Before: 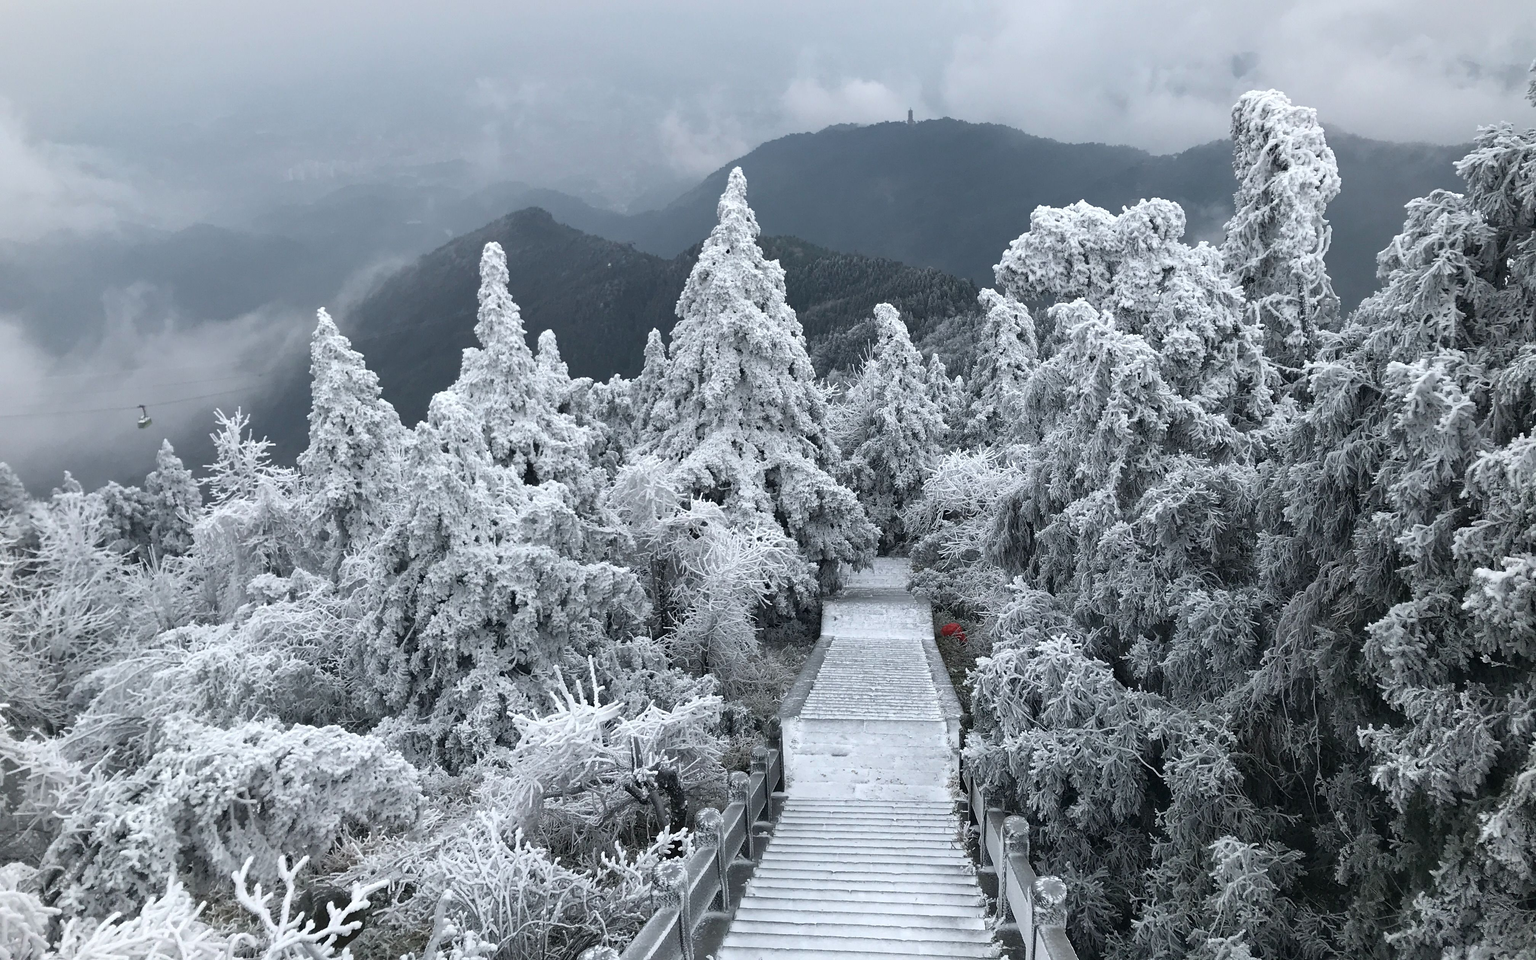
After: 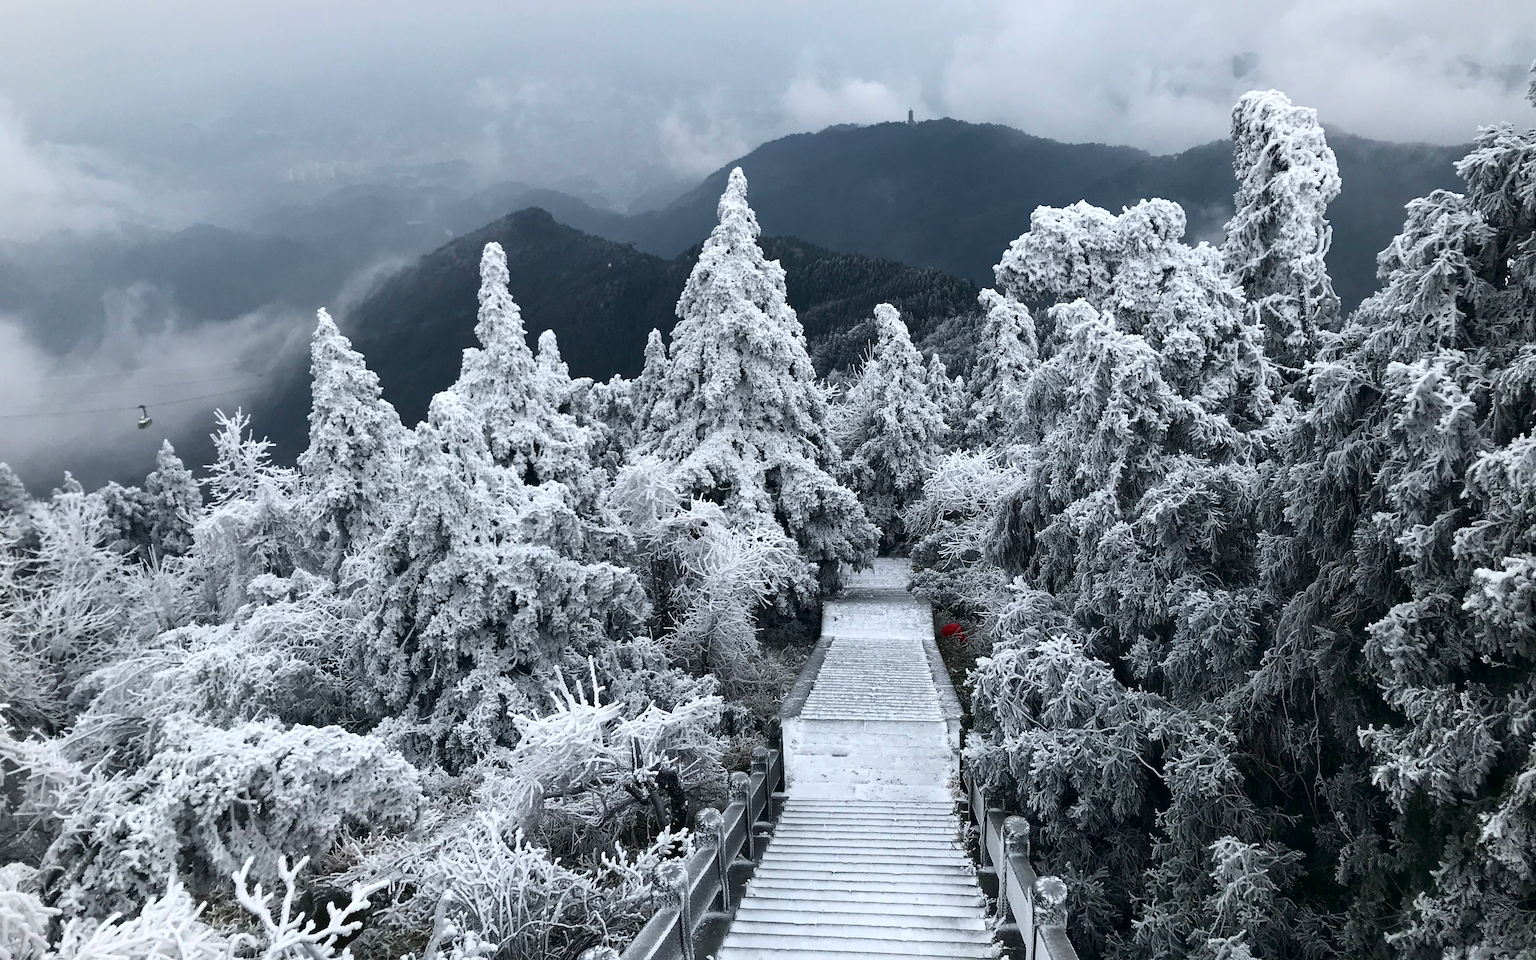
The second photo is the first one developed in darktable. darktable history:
contrast brightness saturation: contrast 0.193, brightness -0.114, saturation 0.21
